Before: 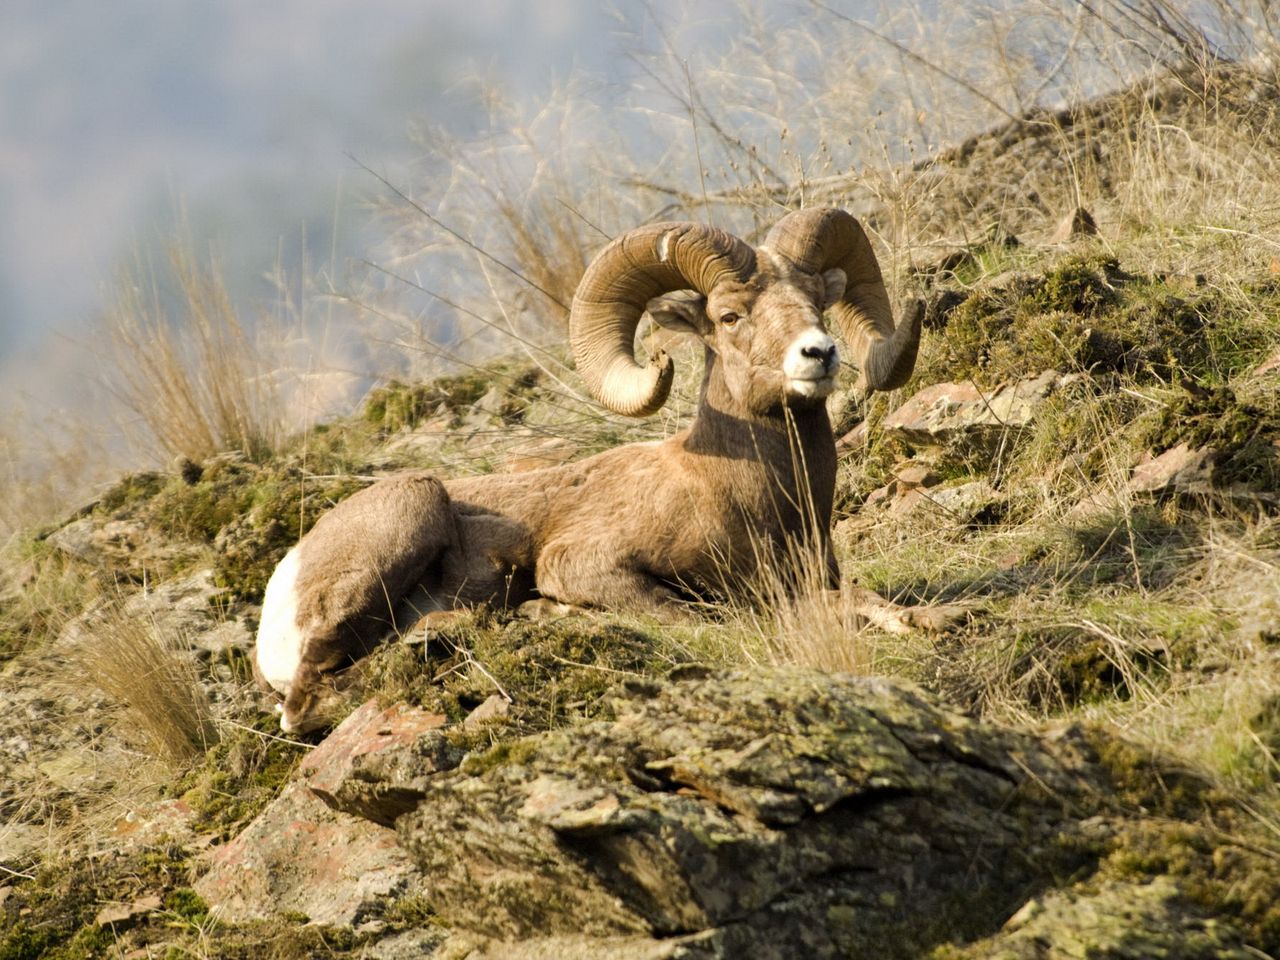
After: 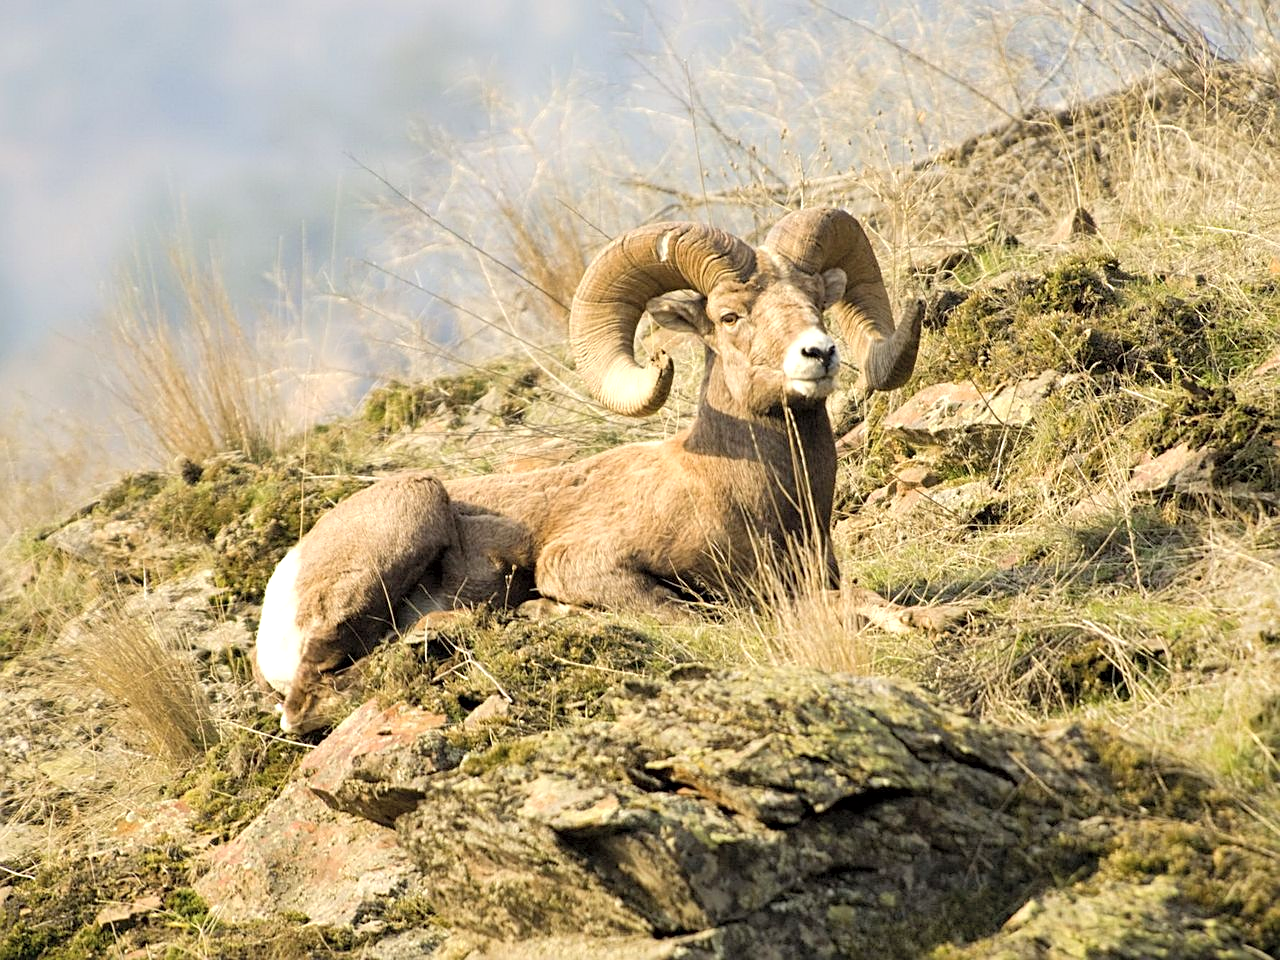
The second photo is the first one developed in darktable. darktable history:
sharpen: on, module defaults
contrast brightness saturation: brightness 0.15
exposure: black level correction 0.001, exposure 0.3 EV, compensate highlight preservation false
